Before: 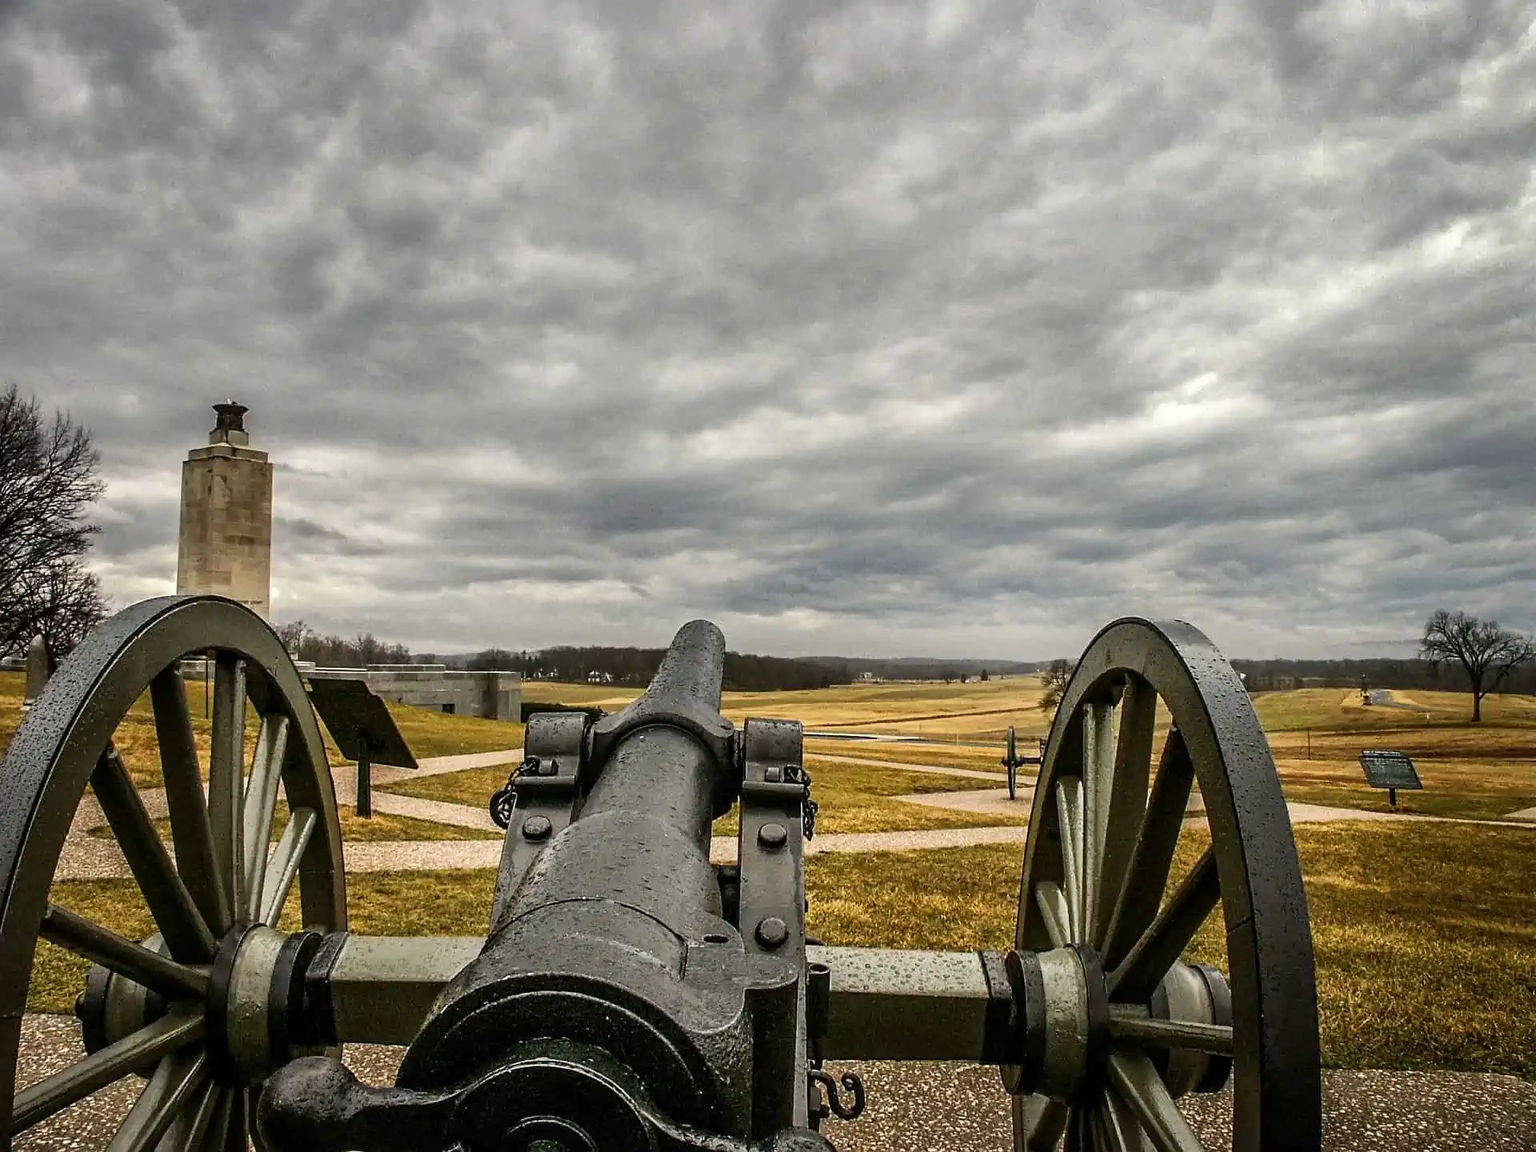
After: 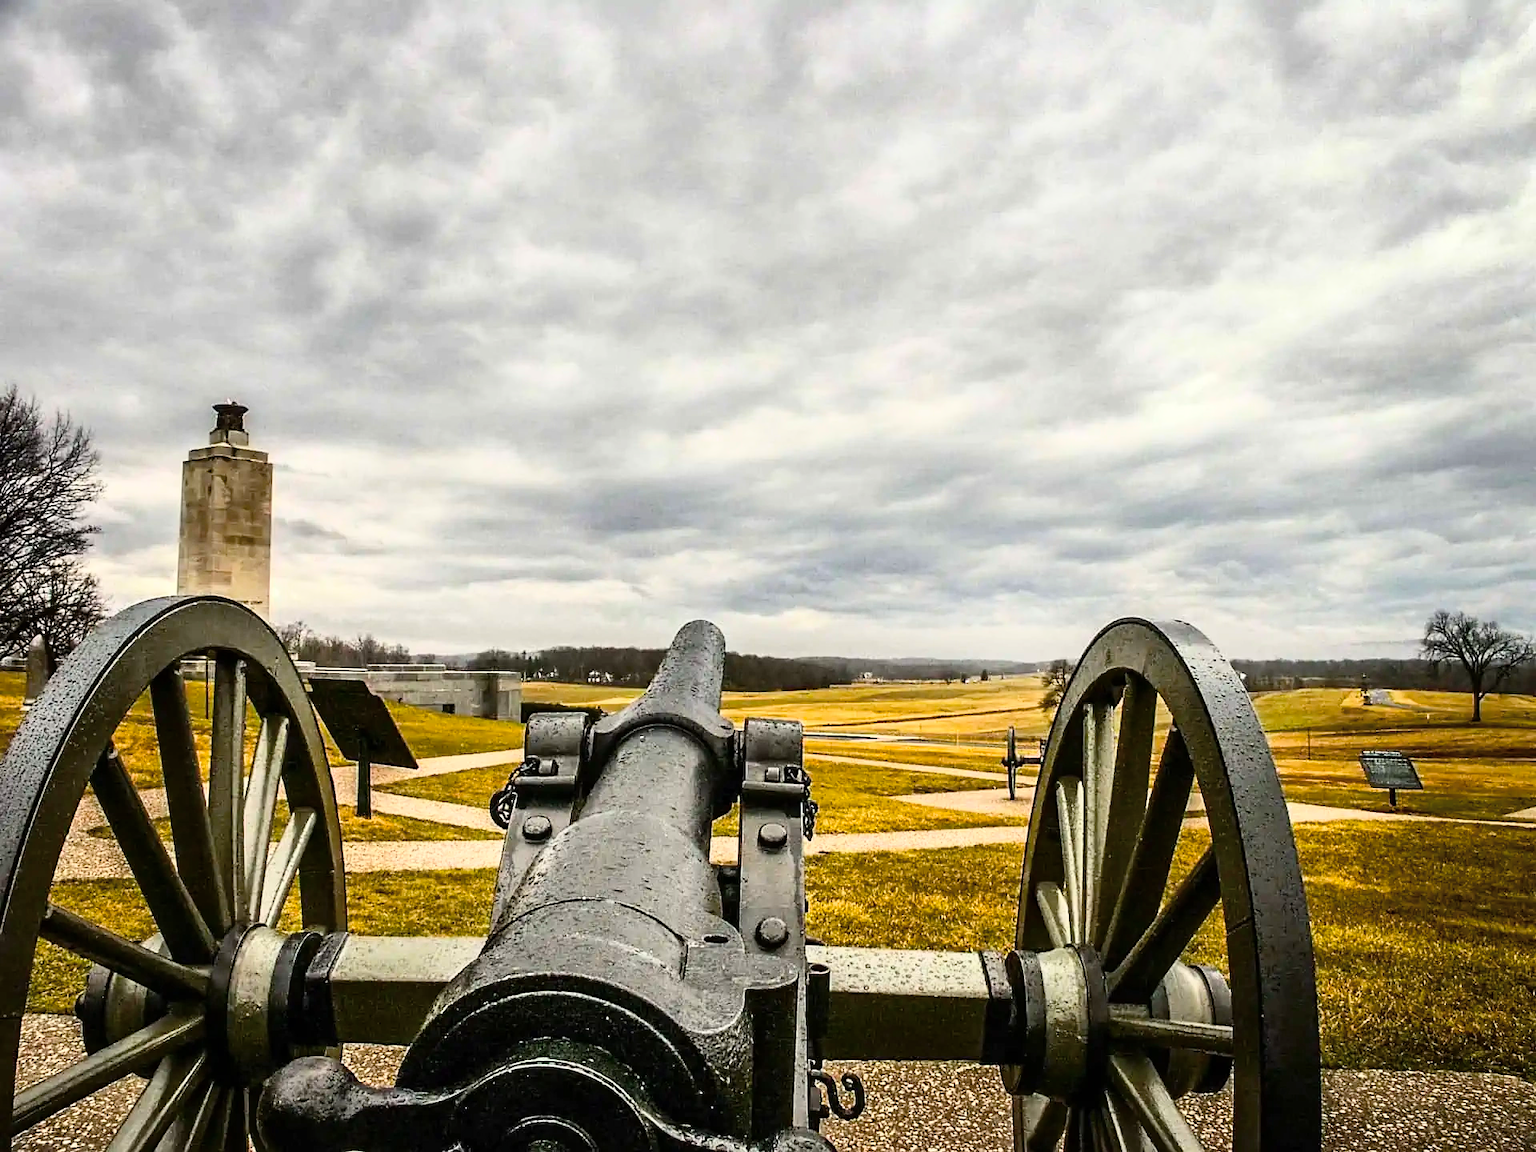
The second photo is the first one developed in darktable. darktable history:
color balance rgb: perceptual saturation grading › global saturation 25.029%, global vibrance -1.275%, saturation formula JzAzBz (2021)
tone curve: curves: ch0 [(0, 0) (0.093, 0.104) (0.226, 0.291) (0.327, 0.431) (0.471, 0.648) (0.759, 0.926) (1, 1)], color space Lab, independent channels, preserve colors none
